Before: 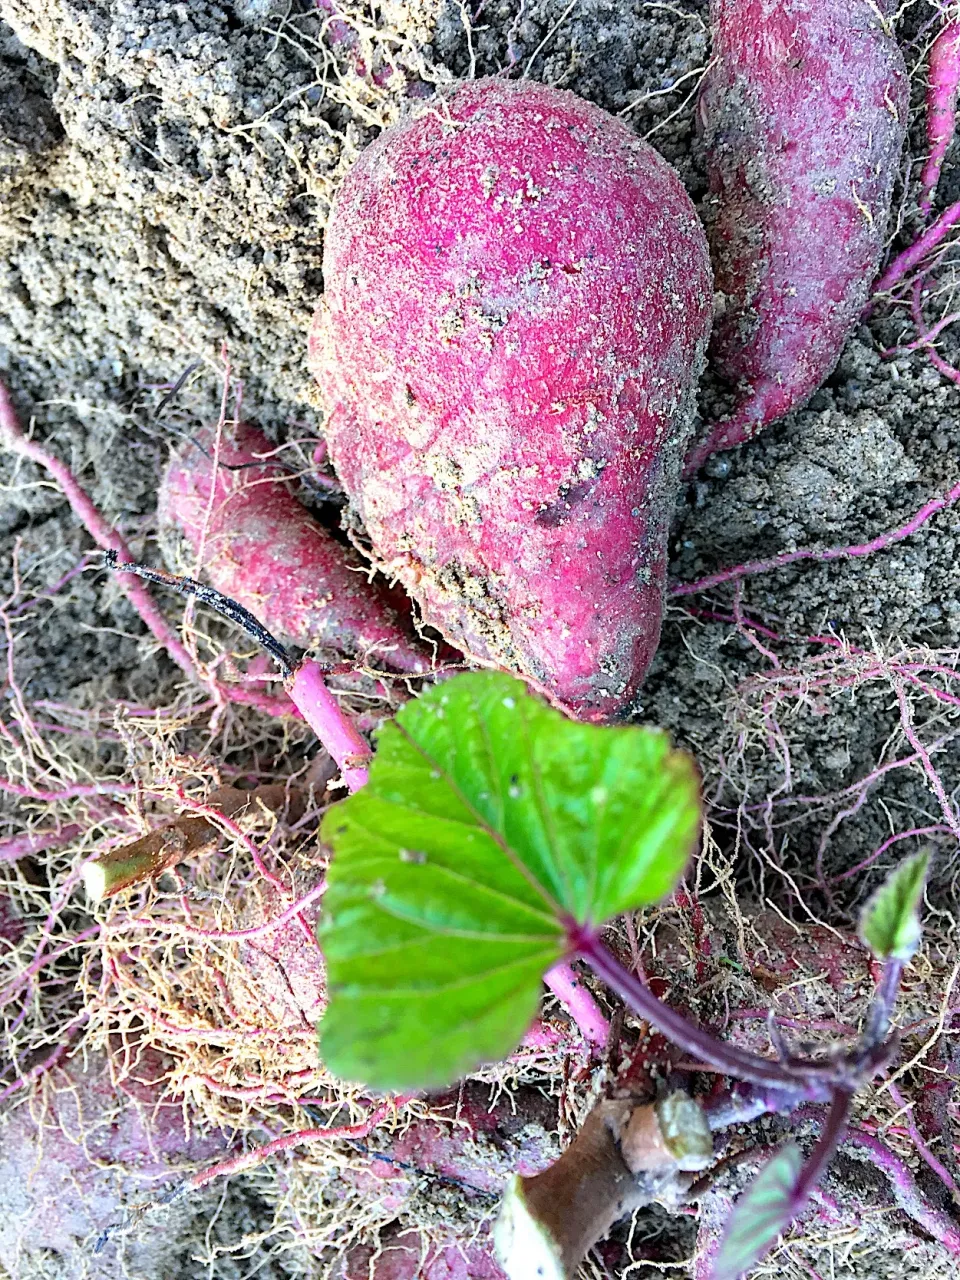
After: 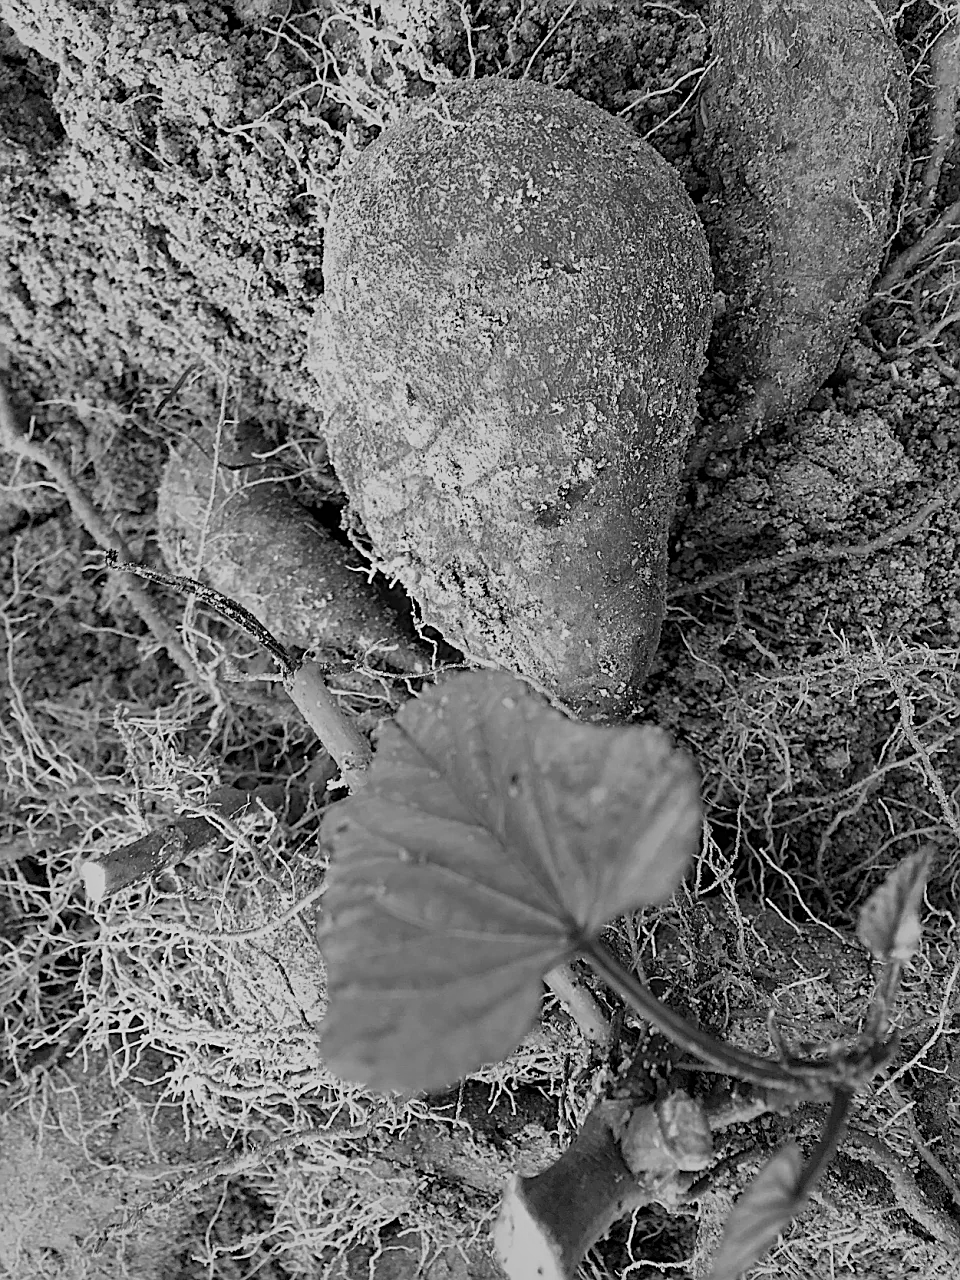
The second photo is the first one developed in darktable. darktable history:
monochrome: a 79.32, b 81.83, size 1.1
sharpen: on, module defaults
